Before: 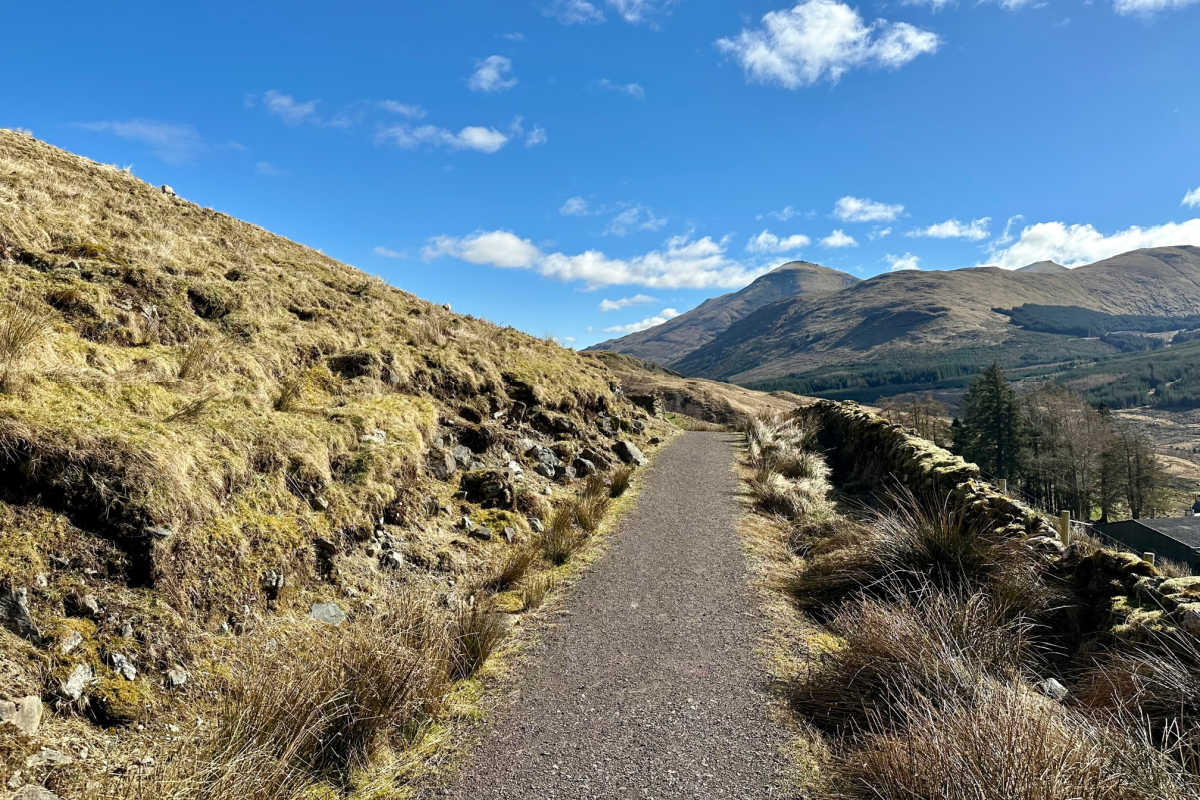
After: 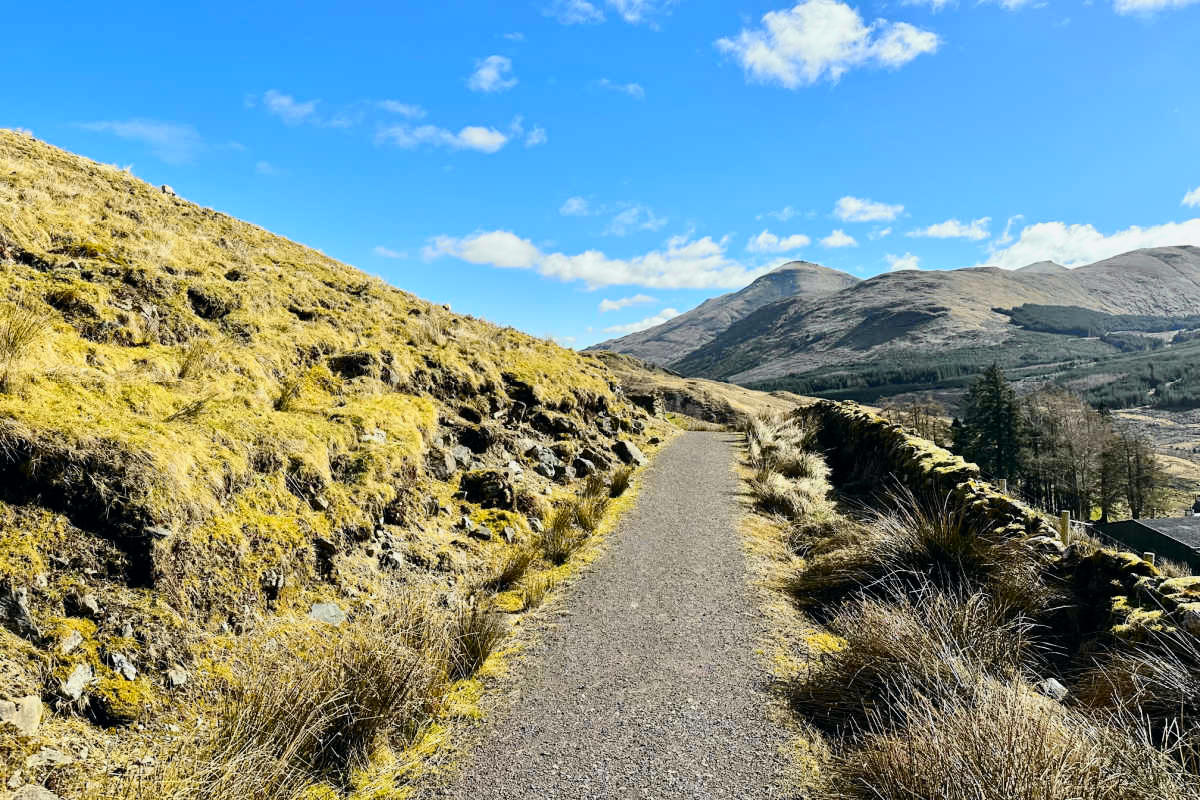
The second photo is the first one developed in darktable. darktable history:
tone curve: curves: ch0 [(0, 0) (0.11, 0.081) (0.256, 0.259) (0.398, 0.475) (0.498, 0.611) (0.65, 0.757) (0.835, 0.883) (1, 0.961)]; ch1 [(0, 0) (0.346, 0.307) (0.408, 0.369) (0.453, 0.457) (0.482, 0.479) (0.502, 0.498) (0.521, 0.51) (0.553, 0.554) (0.618, 0.65) (0.693, 0.727) (1, 1)]; ch2 [(0, 0) (0.366, 0.337) (0.434, 0.46) (0.485, 0.494) (0.5, 0.494) (0.511, 0.508) (0.537, 0.55) (0.579, 0.599) (0.621, 0.693) (1, 1)], color space Lab, independent channels, preserve colors none
